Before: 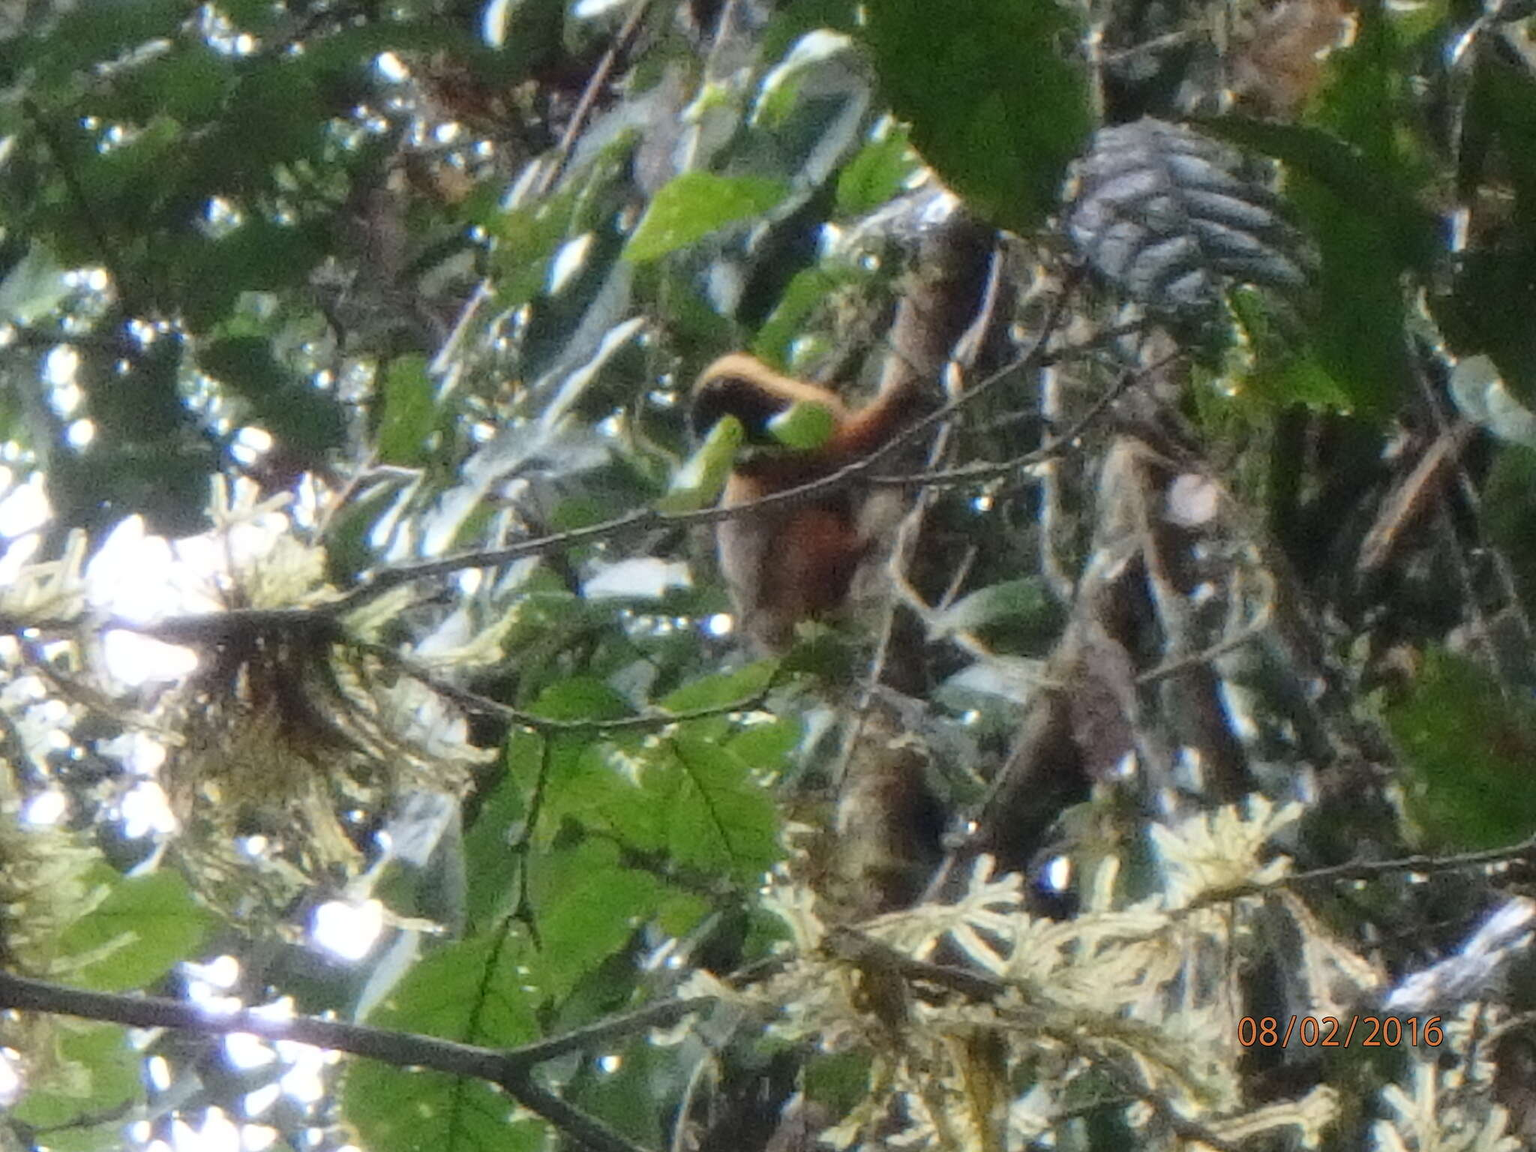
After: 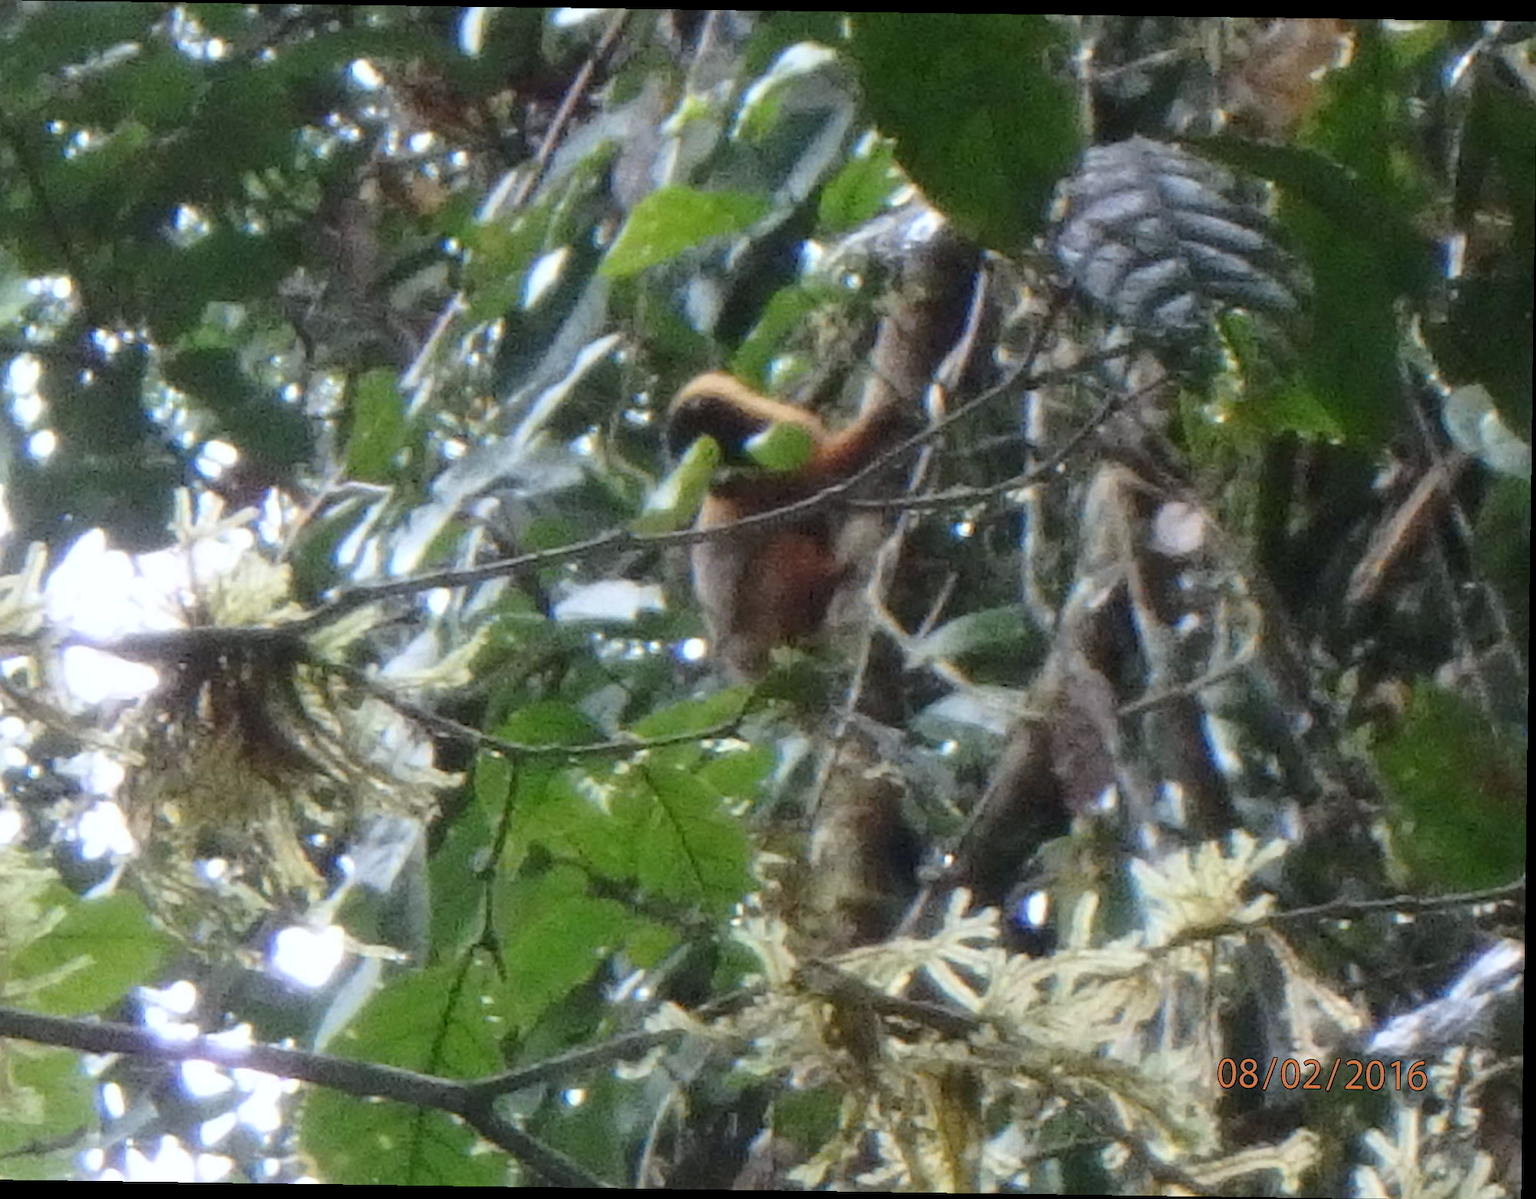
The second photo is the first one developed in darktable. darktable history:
crop and rotate: left 3.238%
white balance: red 0.983, blue 1.036
rotate and perspective: rotation 0.8°, automatic cropping off
